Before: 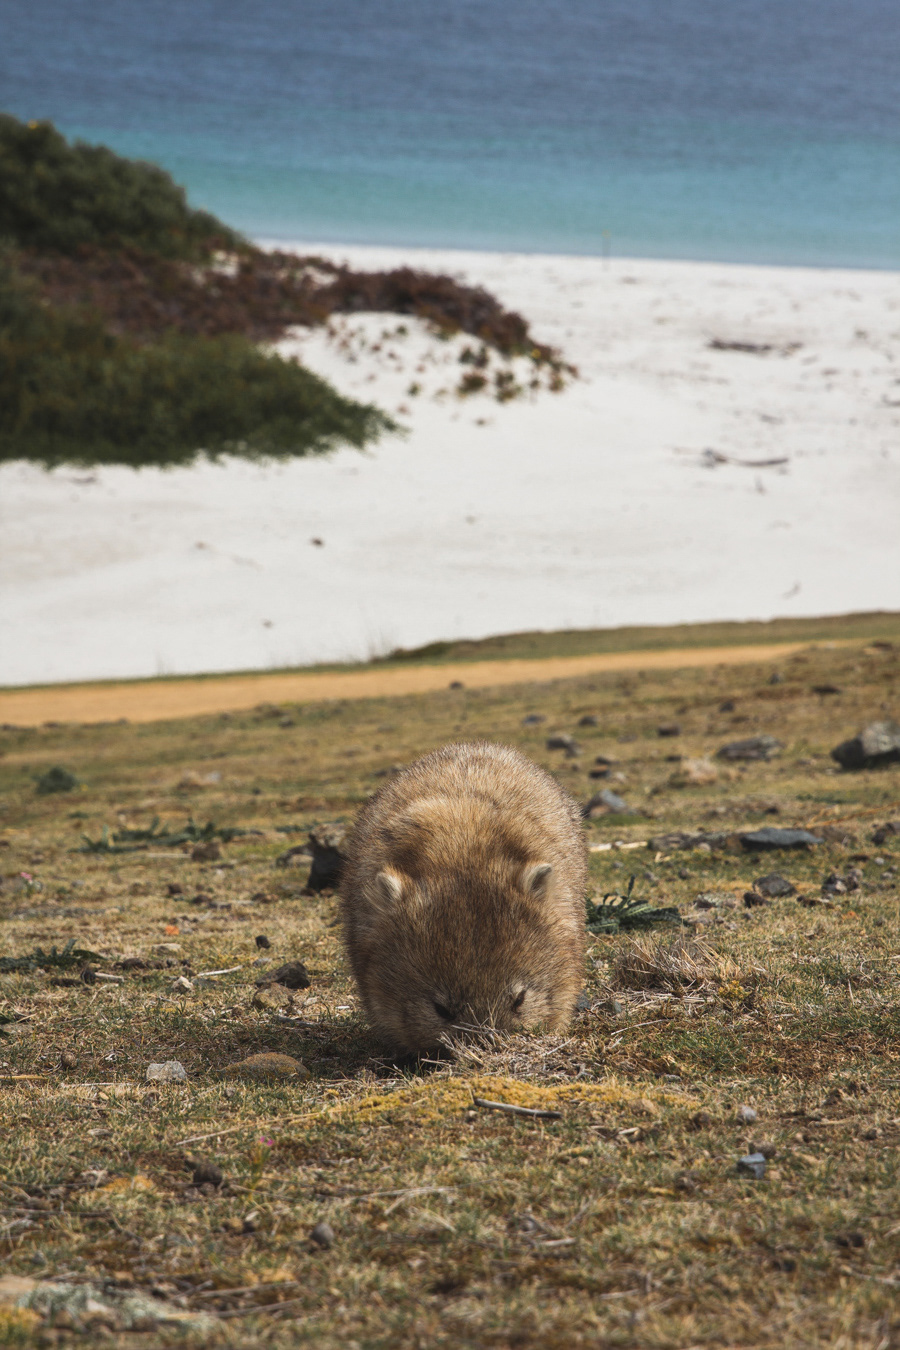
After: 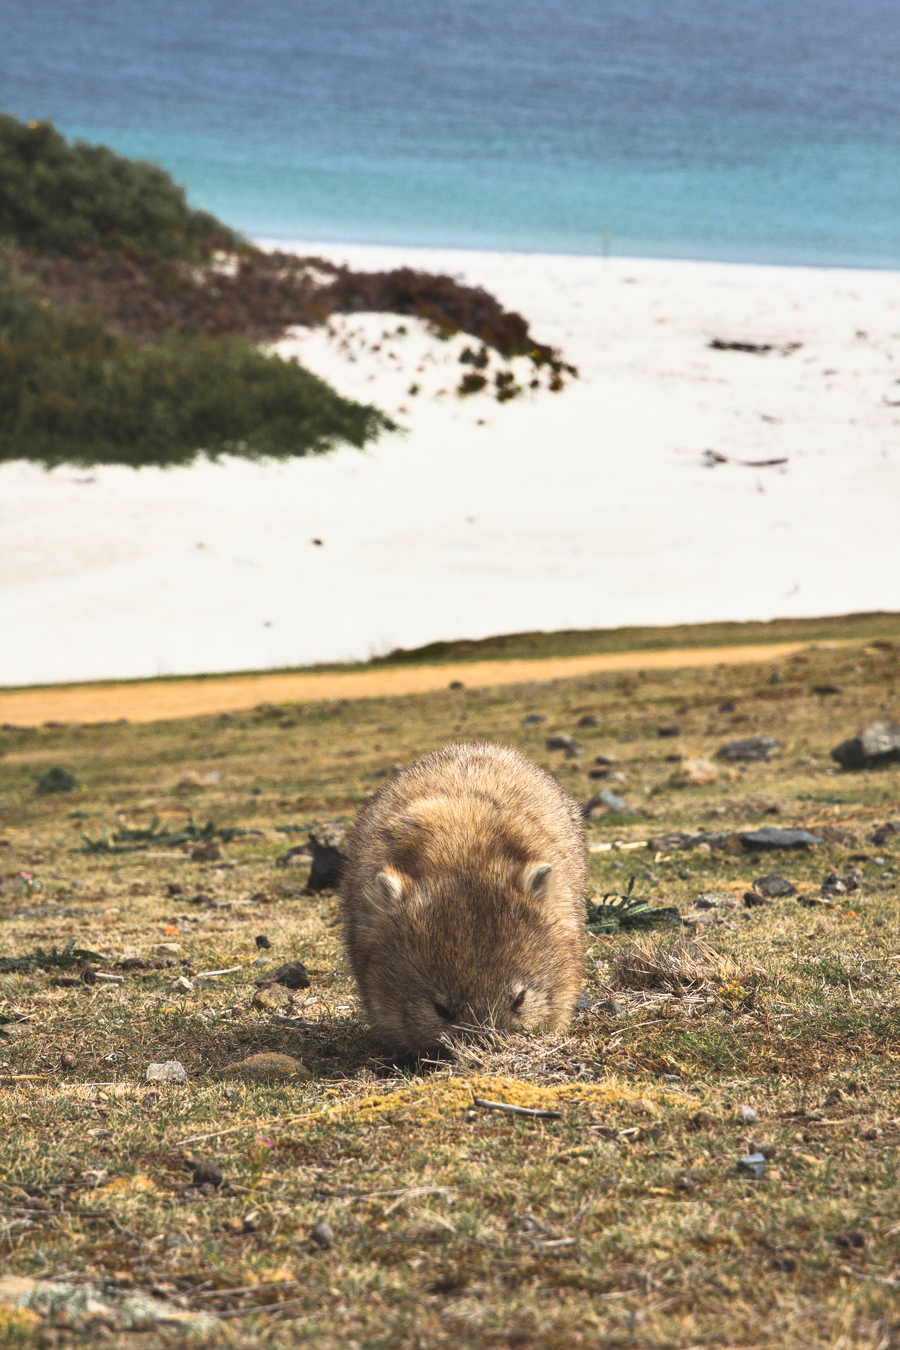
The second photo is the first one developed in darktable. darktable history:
shadows and highlights: shadows 53, soften with gaussian
base curve: curves: ch0 [(0, 0) (0.557, 0.834) (1, 1)]
